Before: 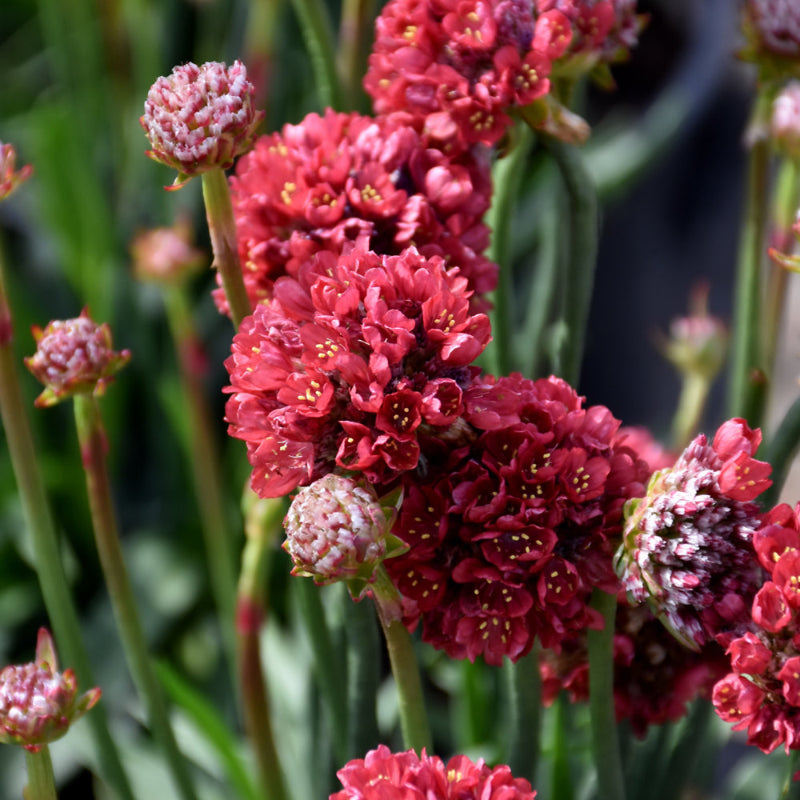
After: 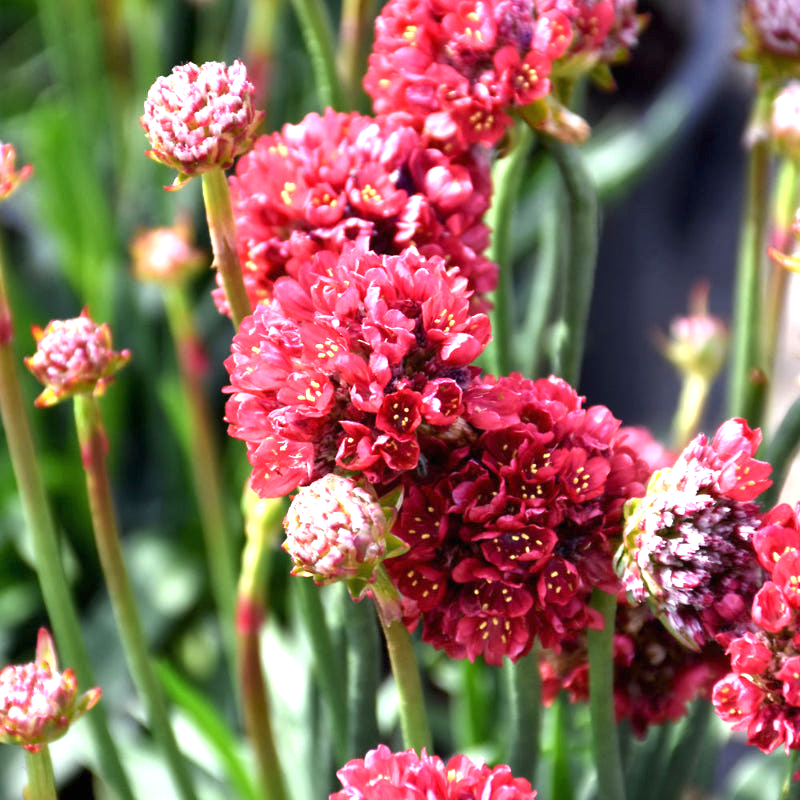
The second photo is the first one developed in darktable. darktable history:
exposure: black level correction 0, exposure 1.403 EV, compensate highlight preservation false
